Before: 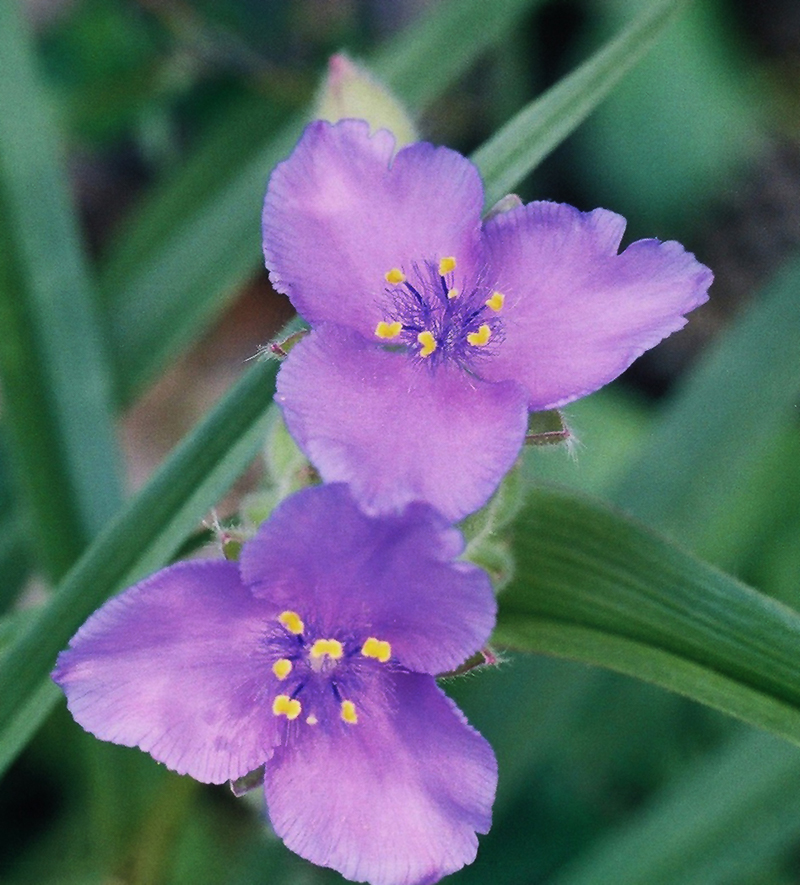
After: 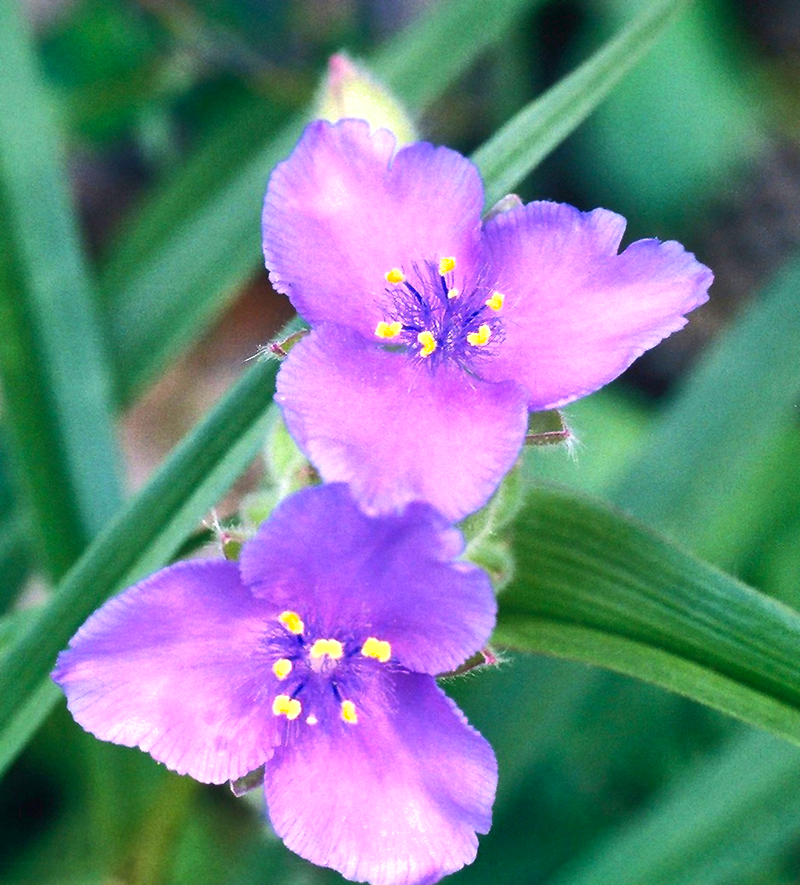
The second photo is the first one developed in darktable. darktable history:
contrast brightness saturation: contrast 0.13, brightness -0.05, saturation 0.16
exposure: exposure 0.943 EV, compensate highlight preservation false
shadows and highlights: on, module defaults
